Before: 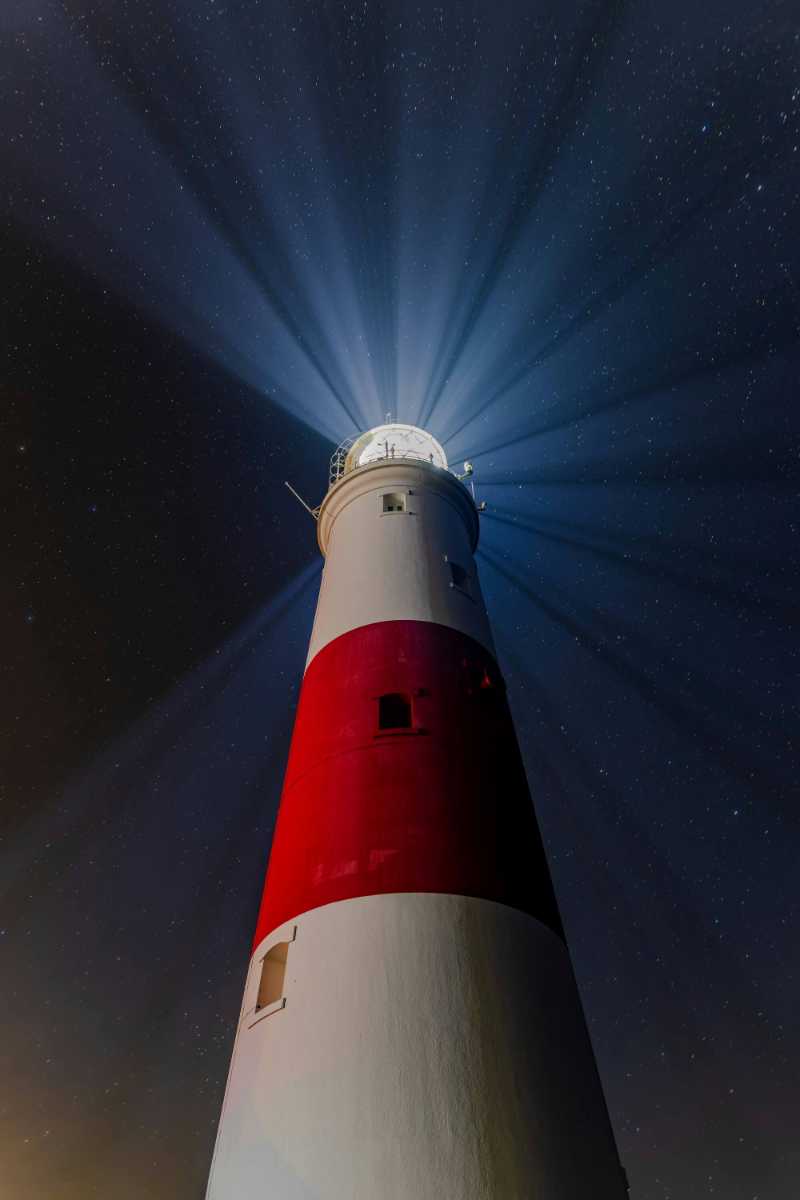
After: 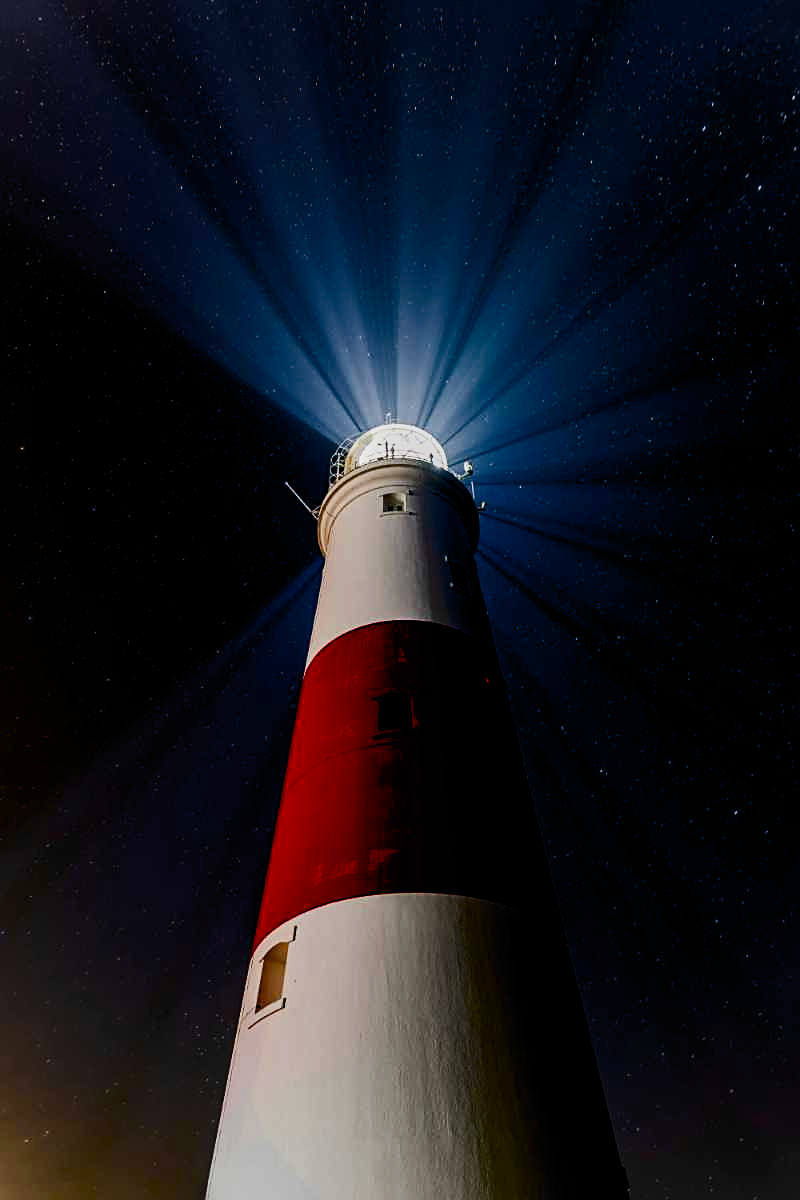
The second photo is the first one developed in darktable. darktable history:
filmic rgb: black relative exposure -7.98 EV, white relative exposure 4.05 EV, hardness 4.21, contrast 0.935, preserve chrominance no, color science v4 (2020), contrast in shadows soft
exposure: black level correction 0.006, exposure -0.222 EV, compensate highlight preservation false
sharpen: on, module defaults
contrast brightness saturation: contrast 0.405, brightness 0.11, saturation 0.207
